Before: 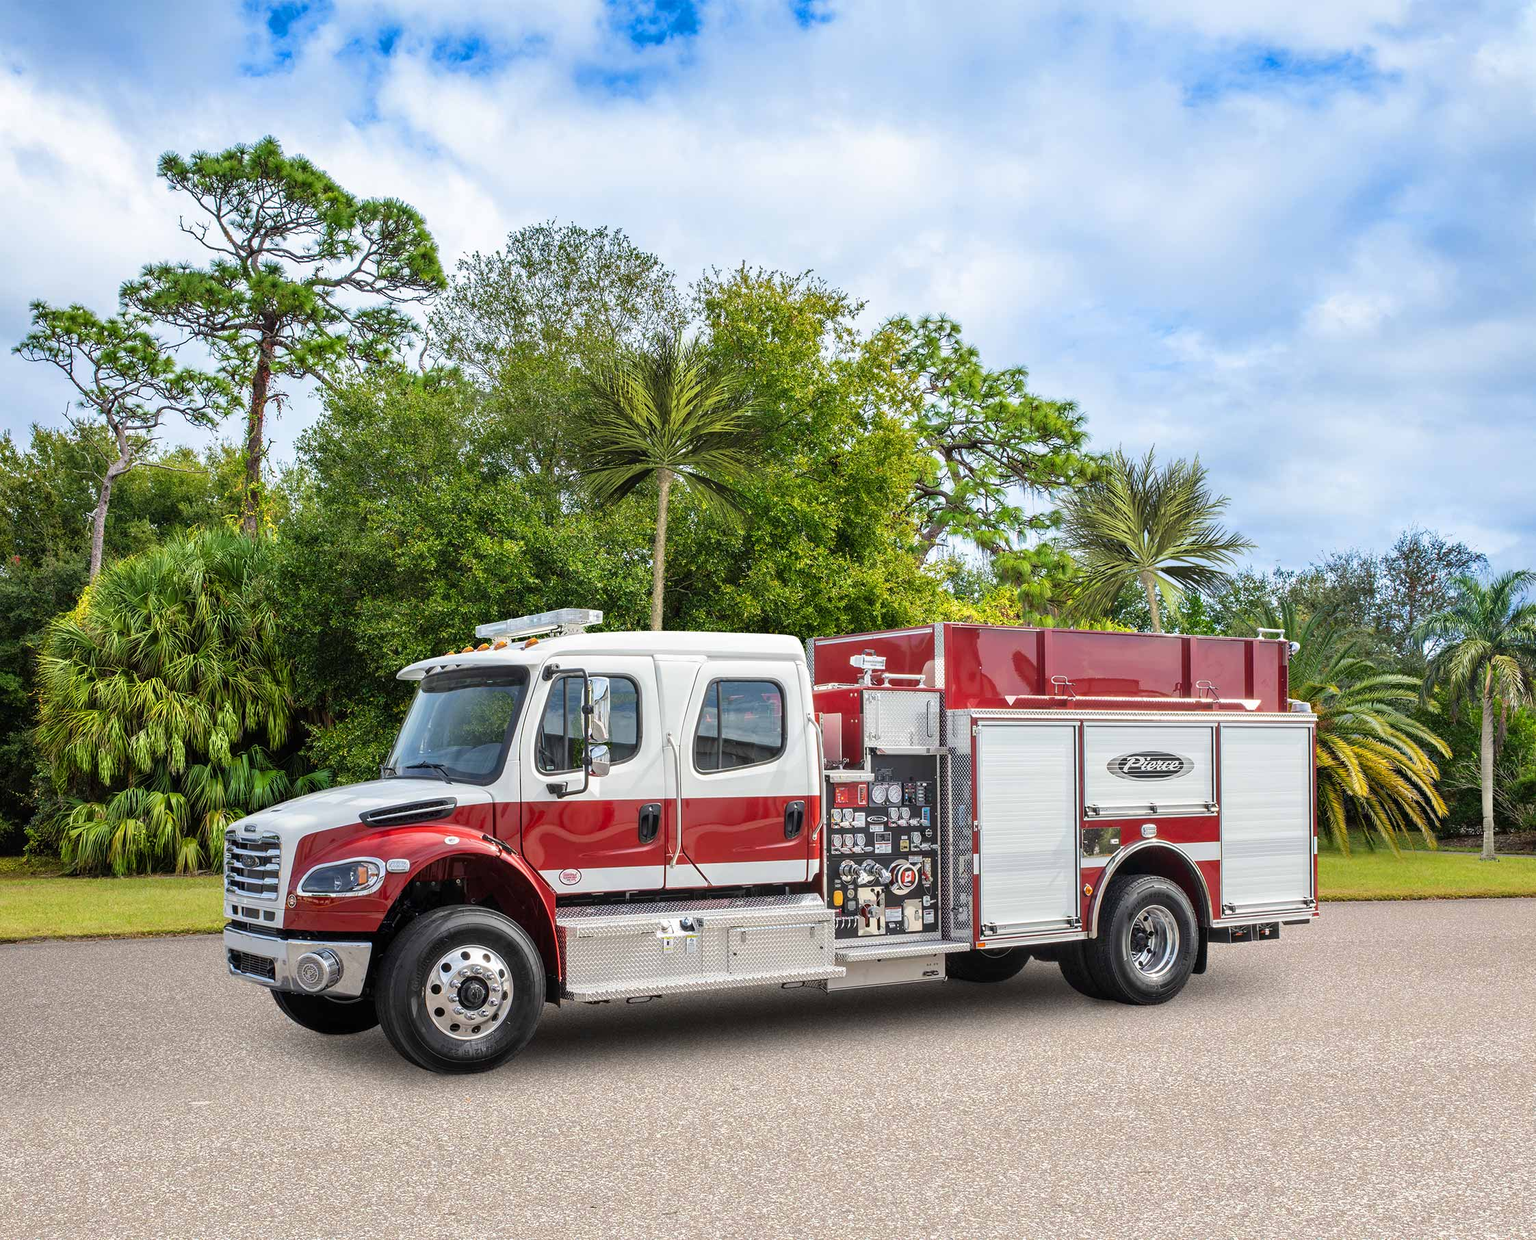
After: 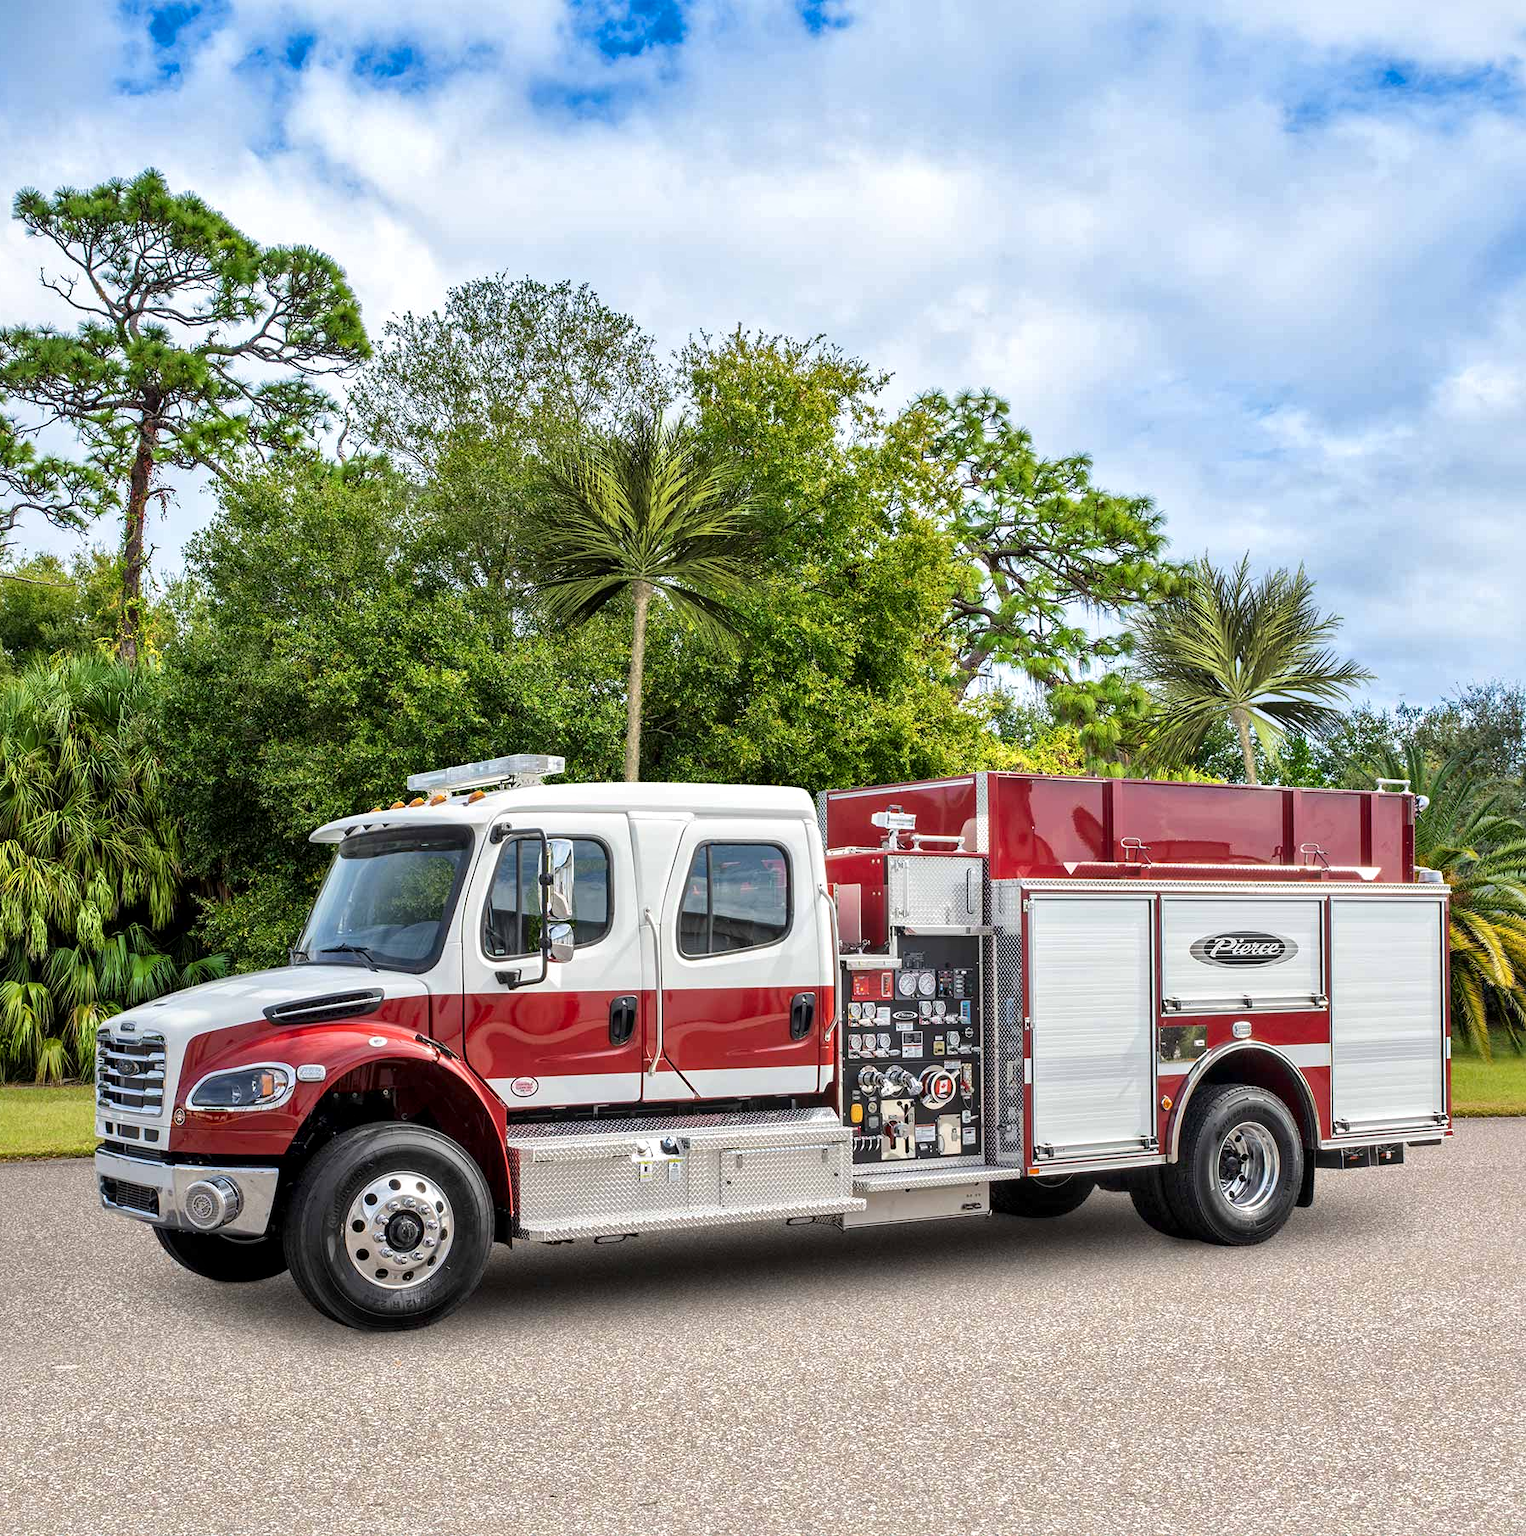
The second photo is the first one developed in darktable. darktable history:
local contrast: mode bilateral grid, contrast 20, coarseness 50, detail 148%, midtone range 0.2
crop and rotate: left 9.597%, right 10.195%
